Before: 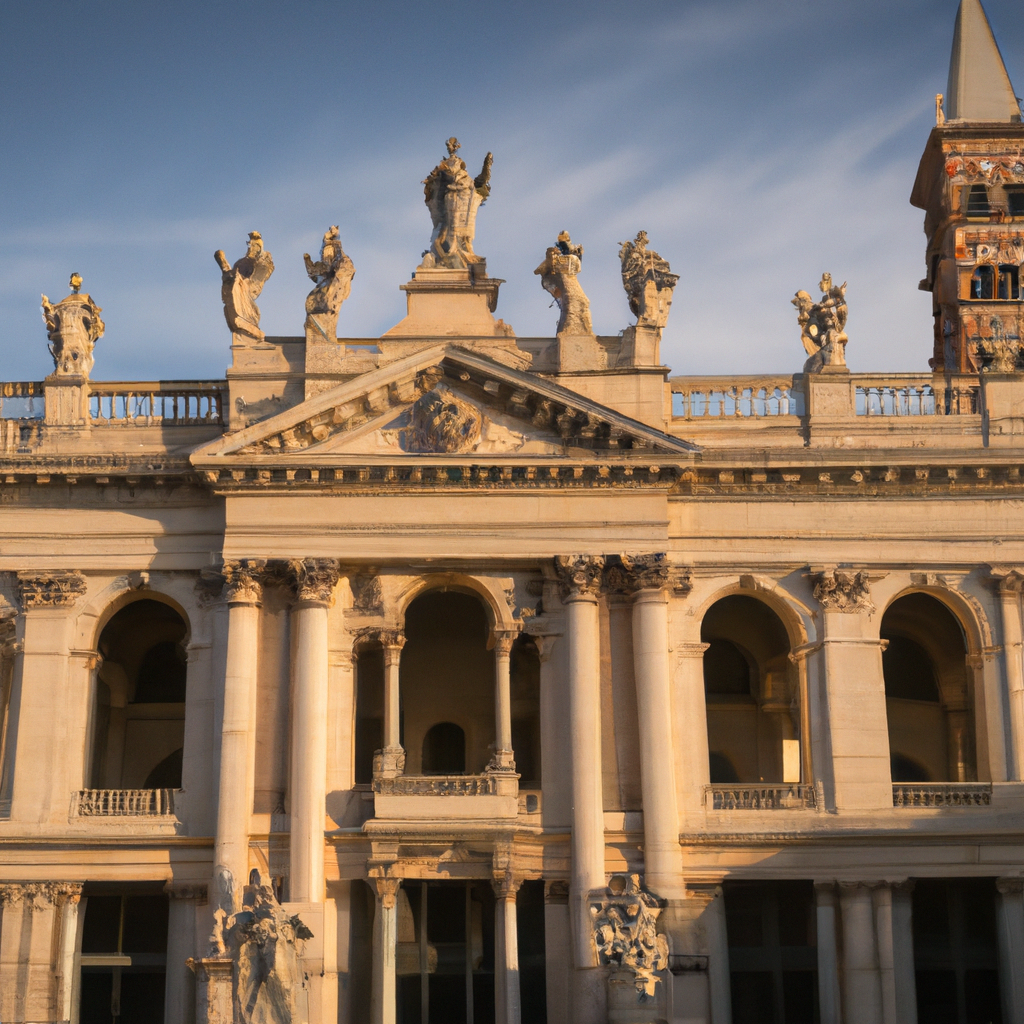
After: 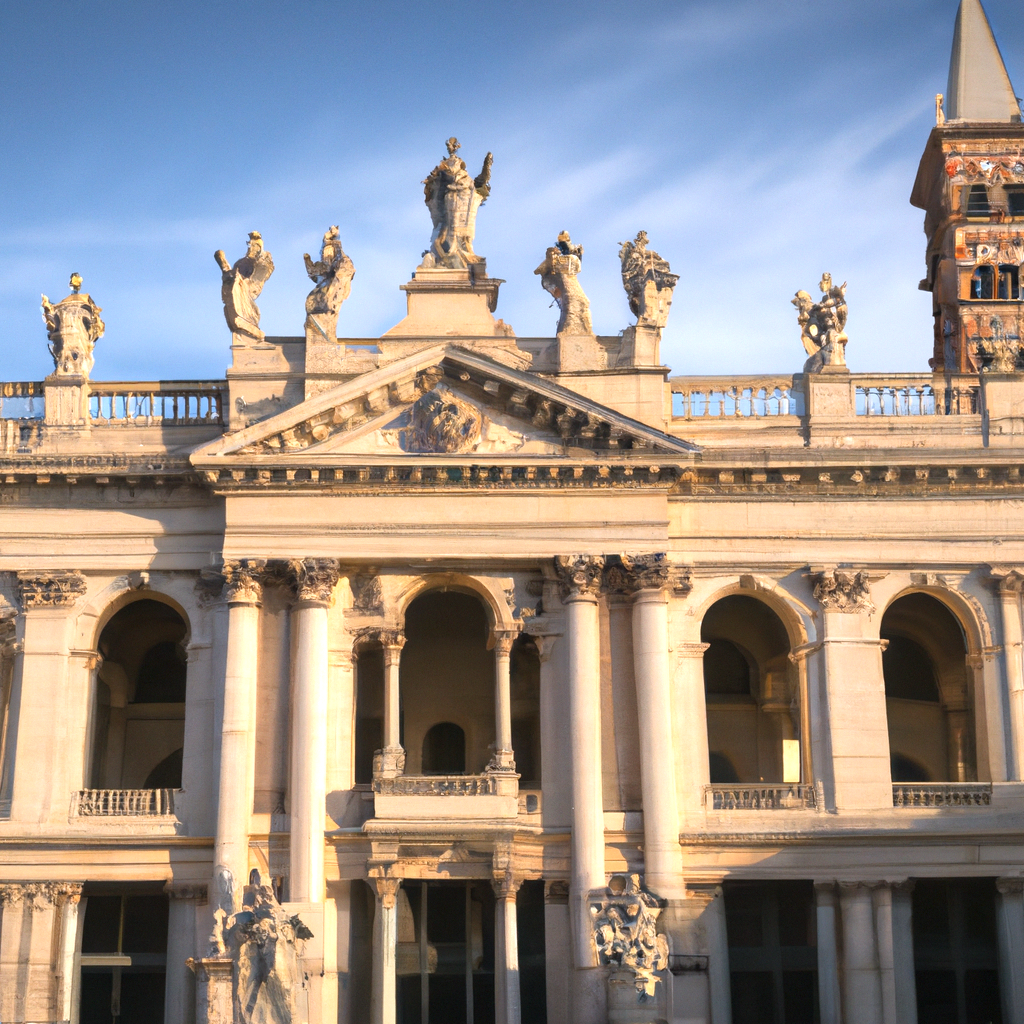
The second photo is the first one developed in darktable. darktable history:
exposure: black level correction 0, exposure 0.703 EV, compensate exposure bias true, compensate highlight preservation false
color calibration: x 0.37, y 0.382, temperature 4302.14 K
